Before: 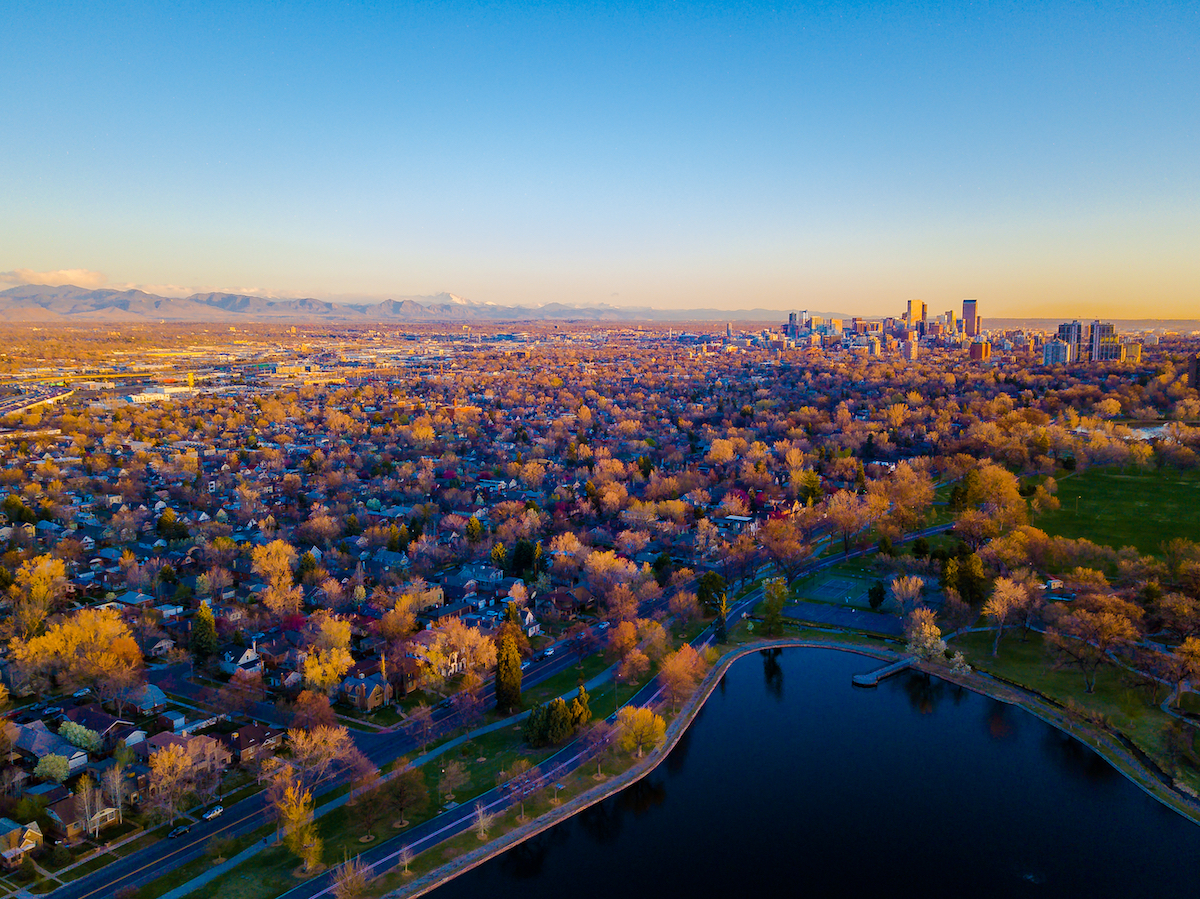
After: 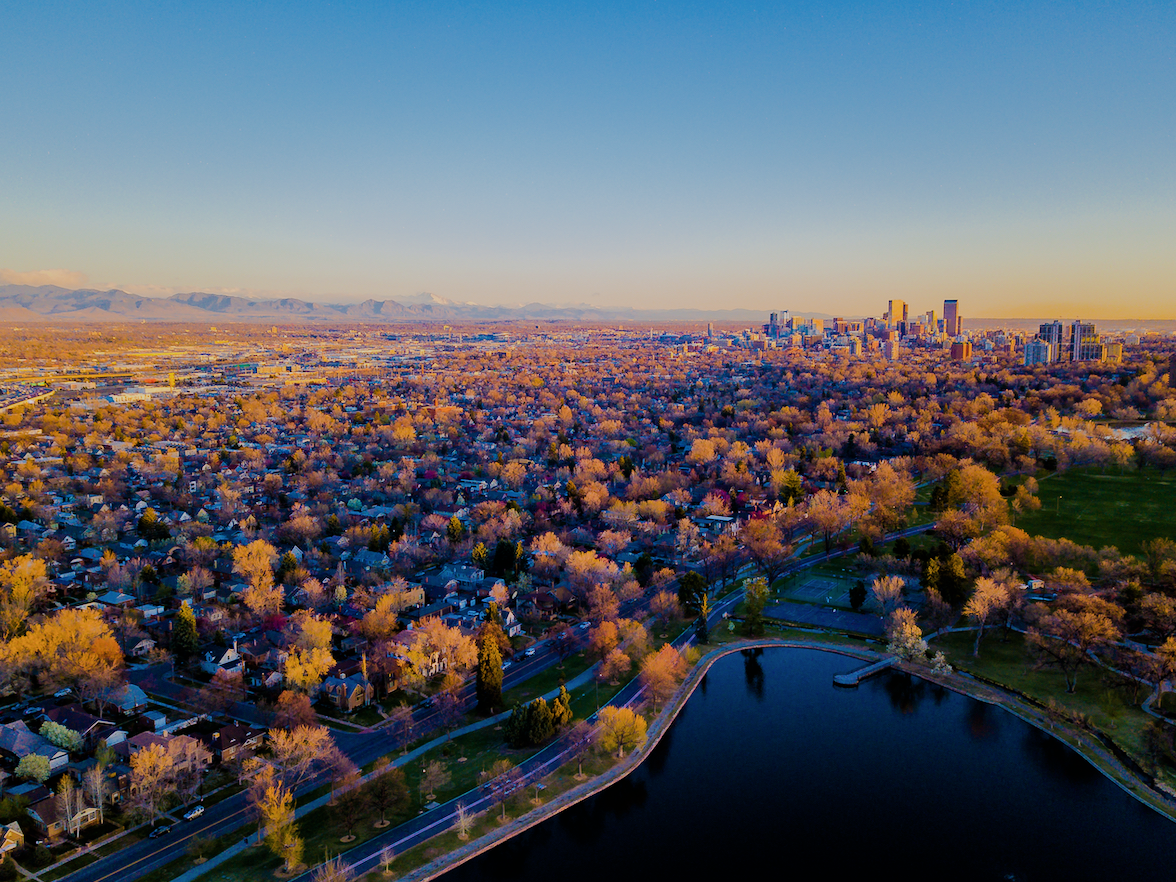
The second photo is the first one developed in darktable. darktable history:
filmic rgb: black relative exposure -7.65 EV, white relative exposure 4.56 EV, hardness 3.61
shadows and highlights: shadows 22.08, highlights -48.72, soften with gaussian
crop: left 1.651%, right 0.274%, bottom 1.789%
